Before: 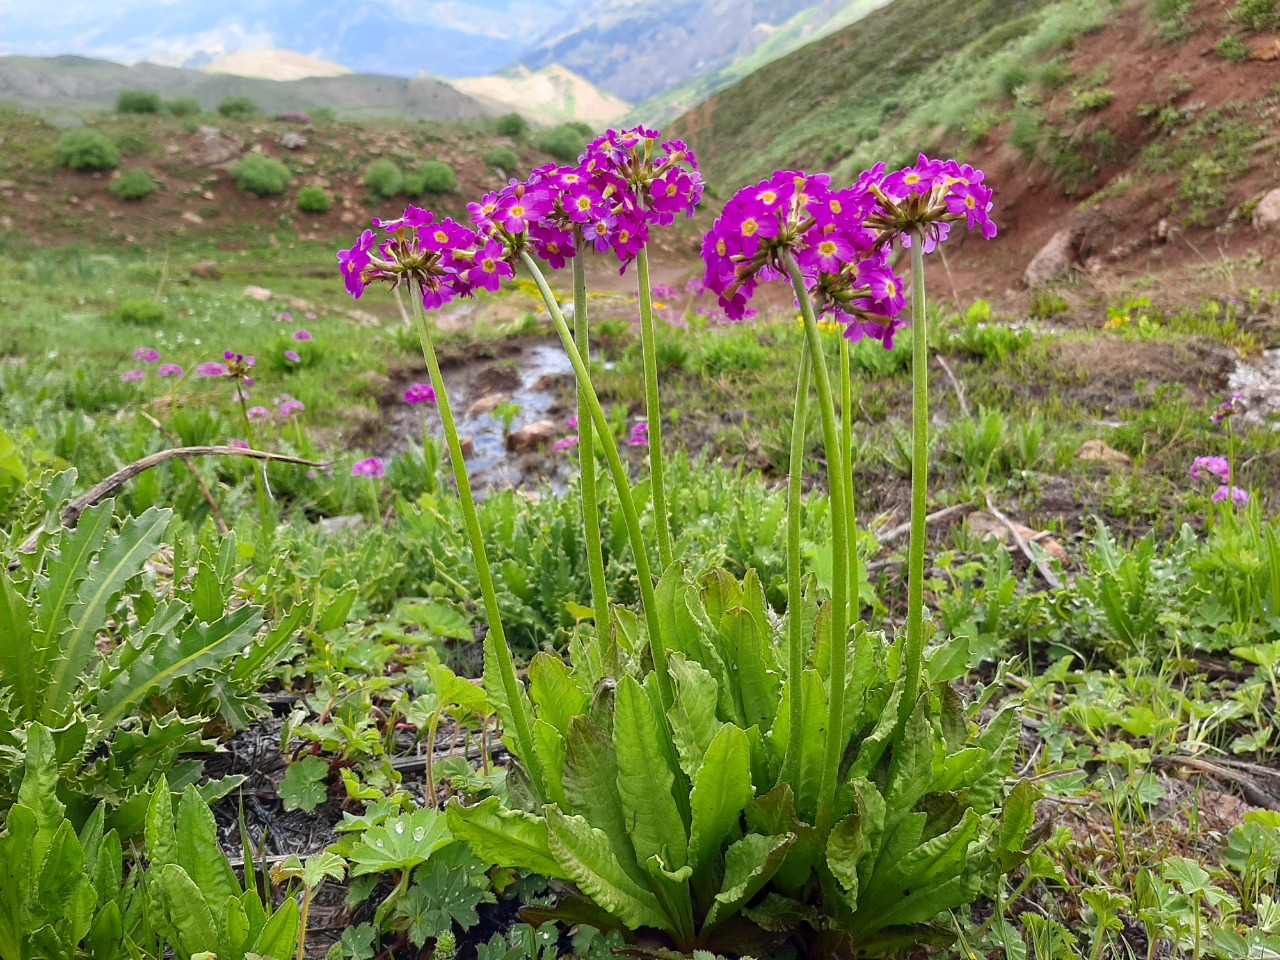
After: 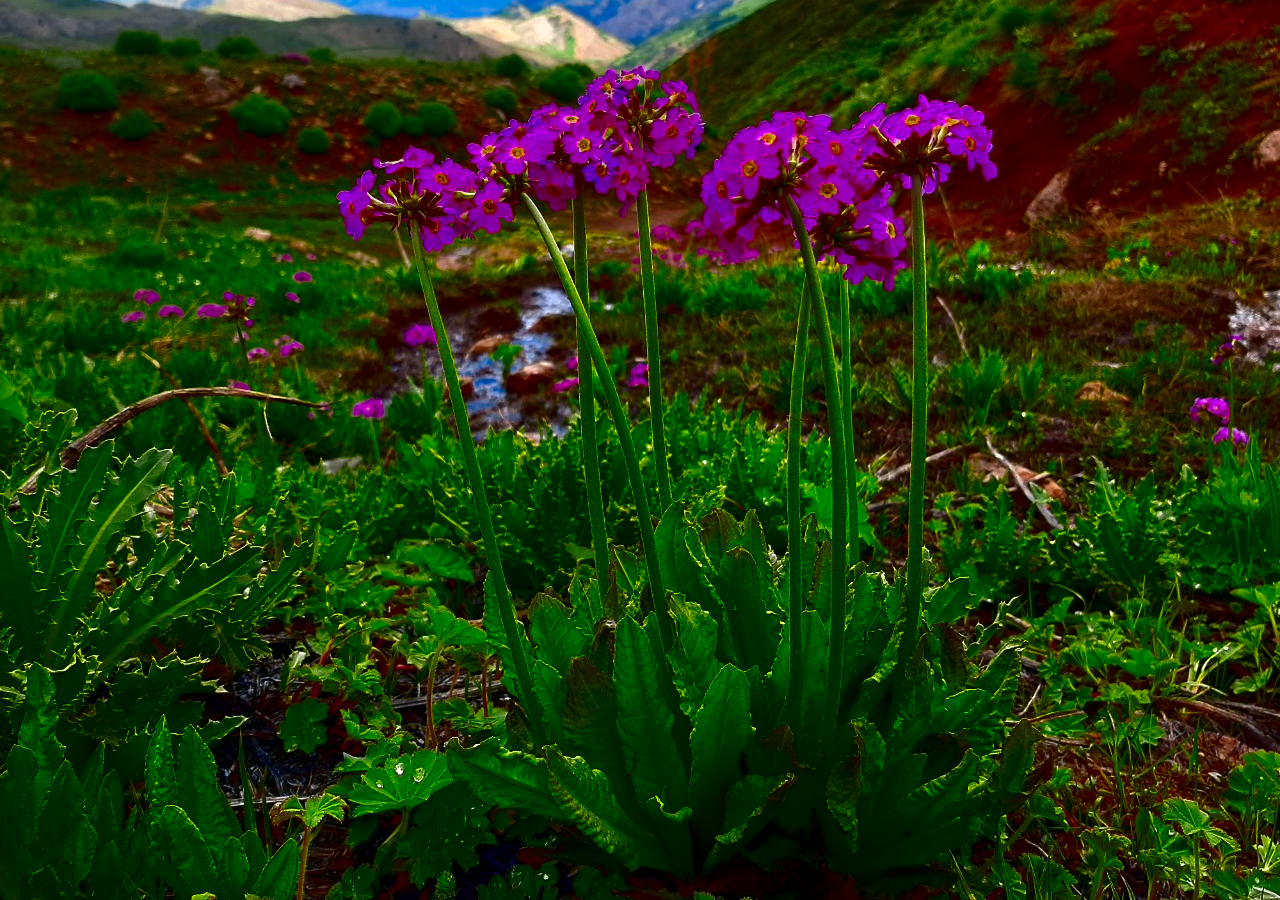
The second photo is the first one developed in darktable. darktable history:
crop and rotate: top 6.17%
levels: levels [0, 0.474, 0.947]
contrast brightness saturation: brightness -0.991, saturation 0.999
